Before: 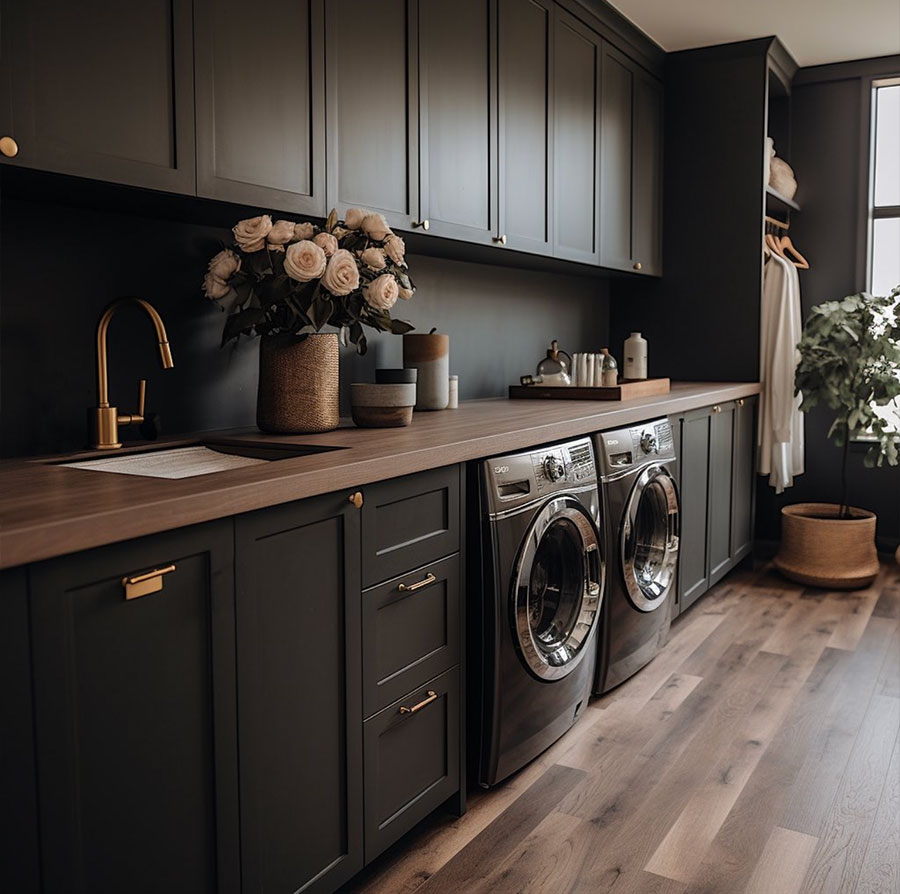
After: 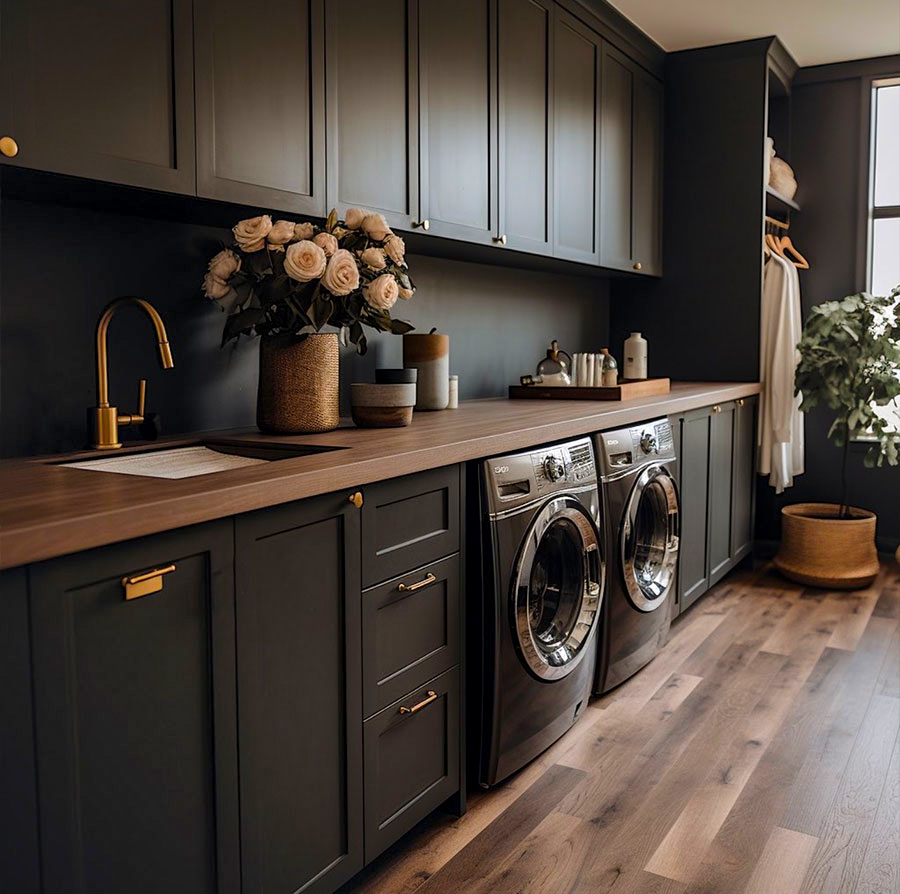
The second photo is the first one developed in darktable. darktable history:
shadows and highlights: shadows 62.66, white point adjustment 0.37, highlights -34.44, compress 83.82%
local contrast: mode bilateral grid, contrast 25, coarseness 50, detail 123%, midtone range 0.2
color balance rgb: perceptual saturation grading › global saturation 30%, global vibrance 20%
